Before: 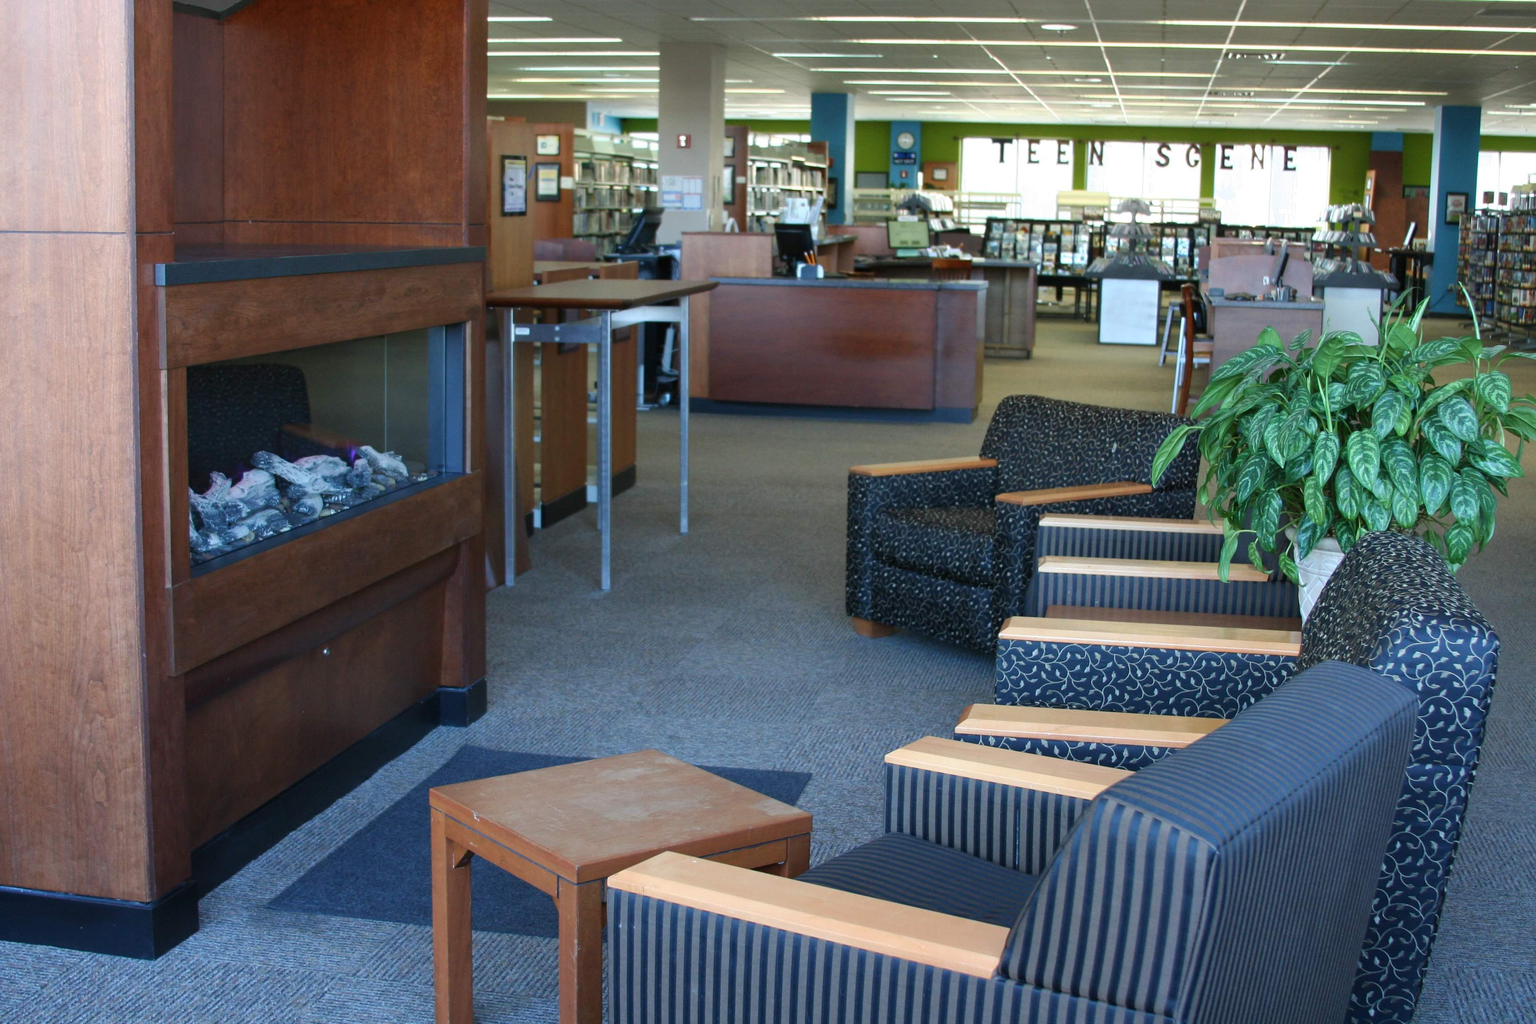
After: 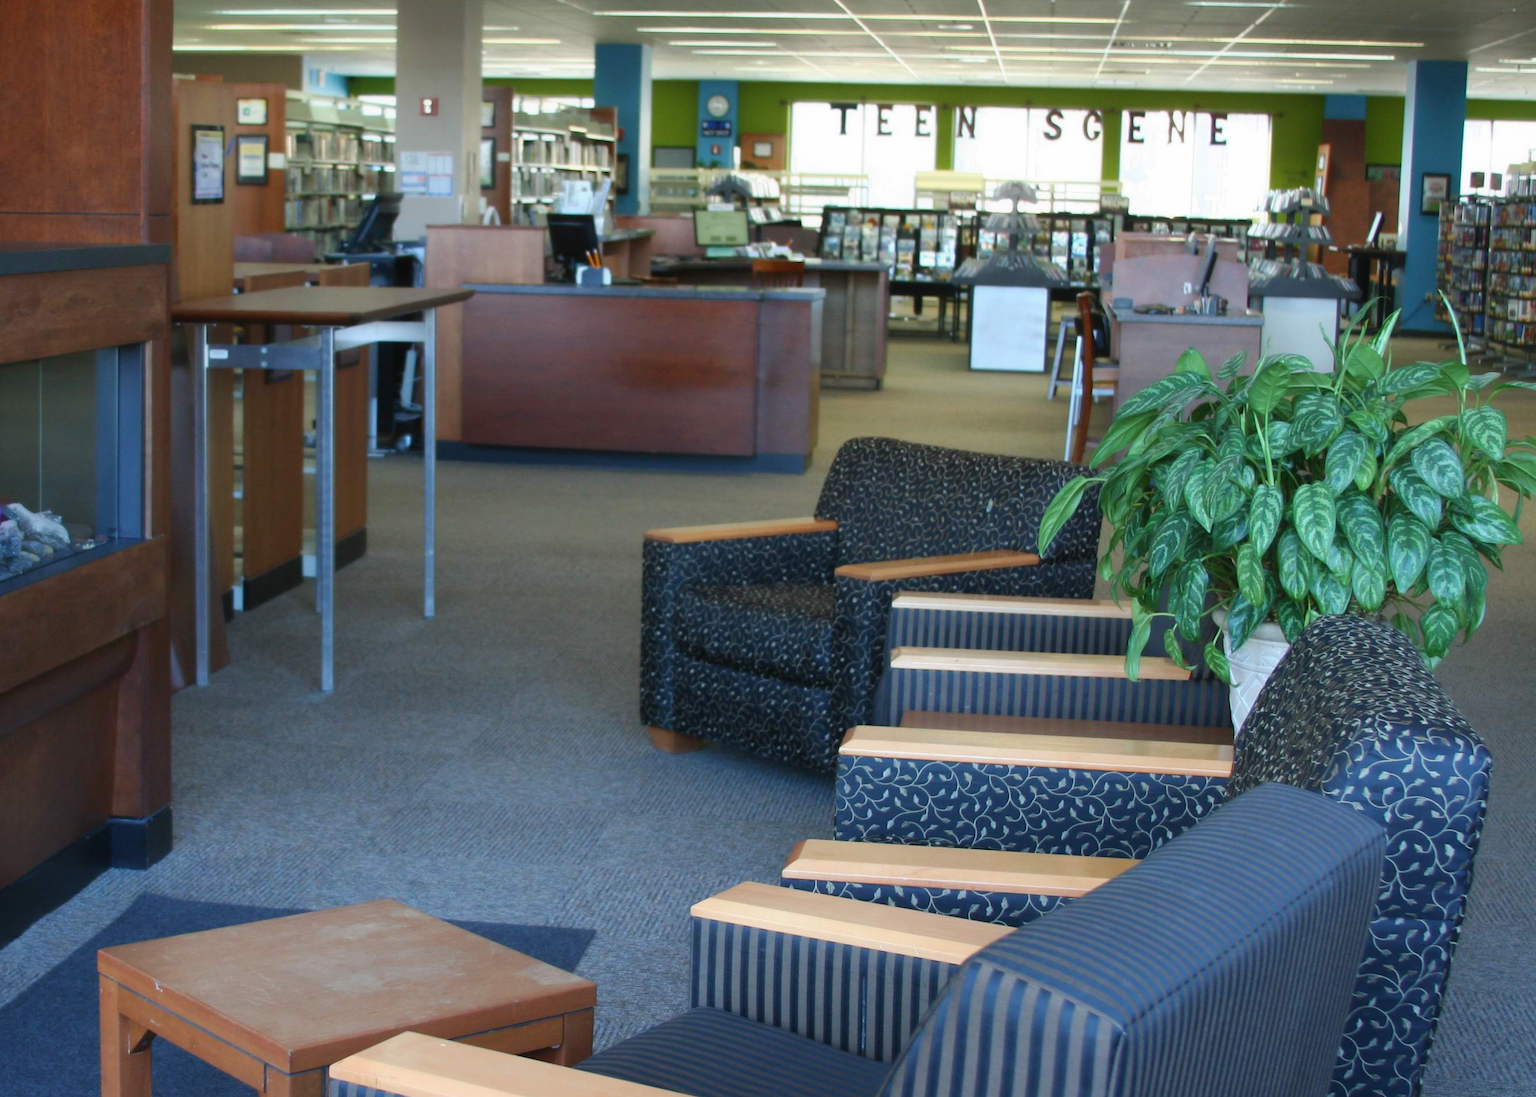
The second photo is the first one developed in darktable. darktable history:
contrast equalizer: octaves 7, y [[0.502, 0.505, 0.512, 0.529, 0.564, 0.588], [0.5 ×6], [0.502, 0.505, 0.512, 0.529, 0.564, 0.588], [0, 0.001, 0.001, 0.004, 0.008, 0.011], [0, 0.001, 0.001, 0.004, 0.008, 0.011]], mix -1
crop: left 23.095%, top 5.827%, bottom 11.854%
